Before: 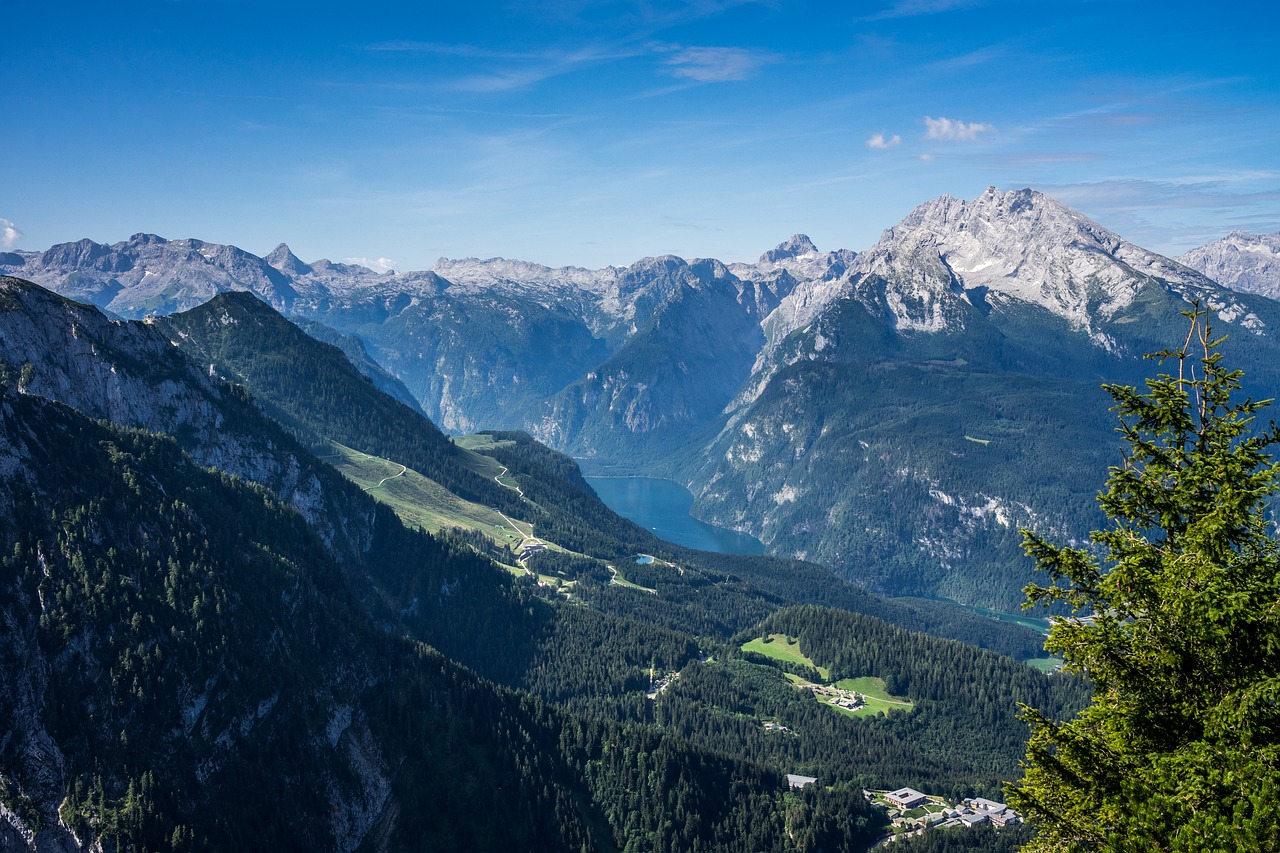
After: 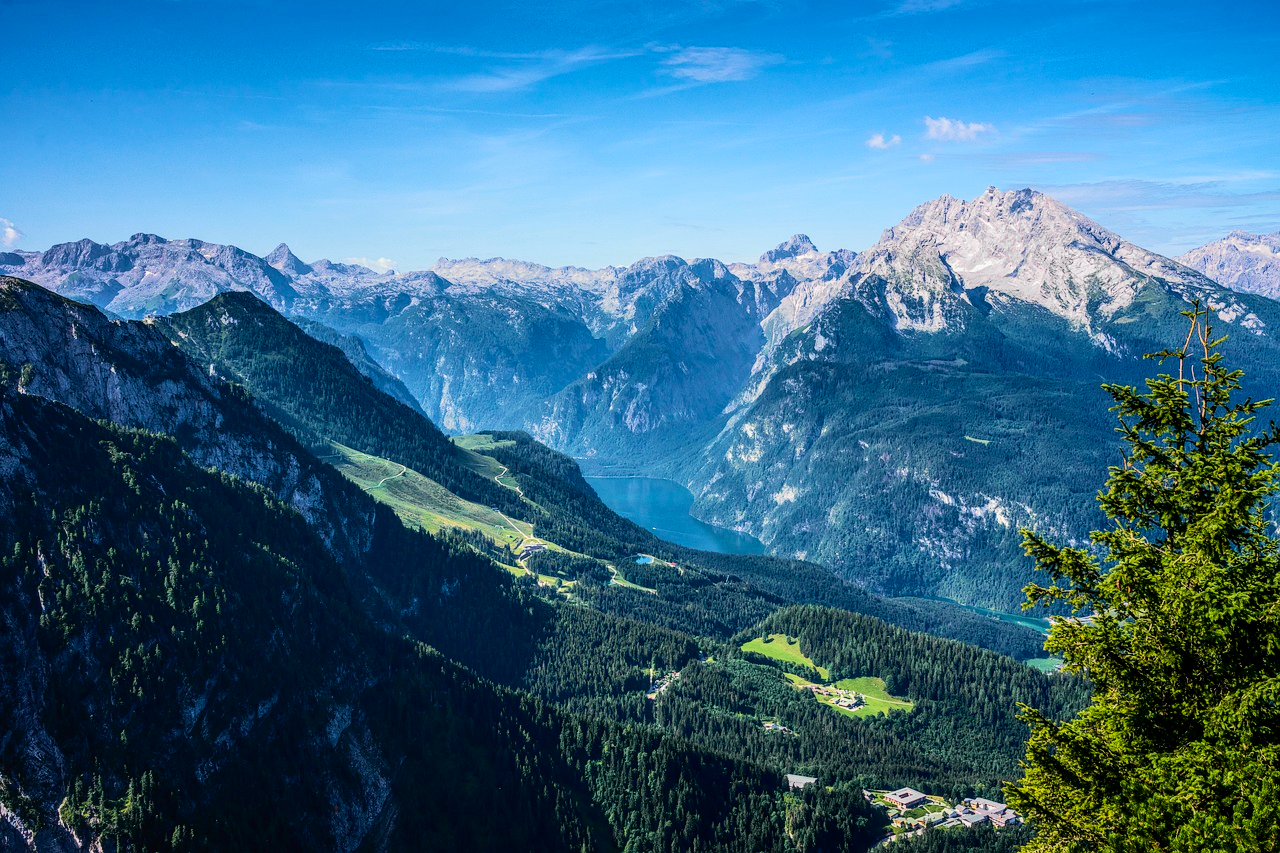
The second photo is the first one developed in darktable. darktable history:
local contrast: on, module defaults
velvia: on, module defaults
exposure: exposure -0.397 EV, compensate highlight preservation false
tone curve: curves: ch0 [(0, 0.014) (0.12, 0.096) (0.386, 0.49) (0.54, 0.684) (0.751, 0.855) (0.89, 0.943) (0.998, 0.989)]; ch1 [(0, 0) (0.133, 0.099) (0.437, 0.41) (0.5, 0.5) (0.517, 0.536) (0.548, 0.575) (0.582, 0.639) (0.627, 0.692) (0.836, 0.868) (1, 1)]; ch2 [(0, 0) (0.374, 0.341) (0.456, 0.443) (0.478, 0.49) (0.501, 0.5) (0.528, 0.538) (0.55, 0.6) (0.572, 0.633) (0.702, 0.775) (1, 1)], color space Lab, independent channels, preserve colors none
